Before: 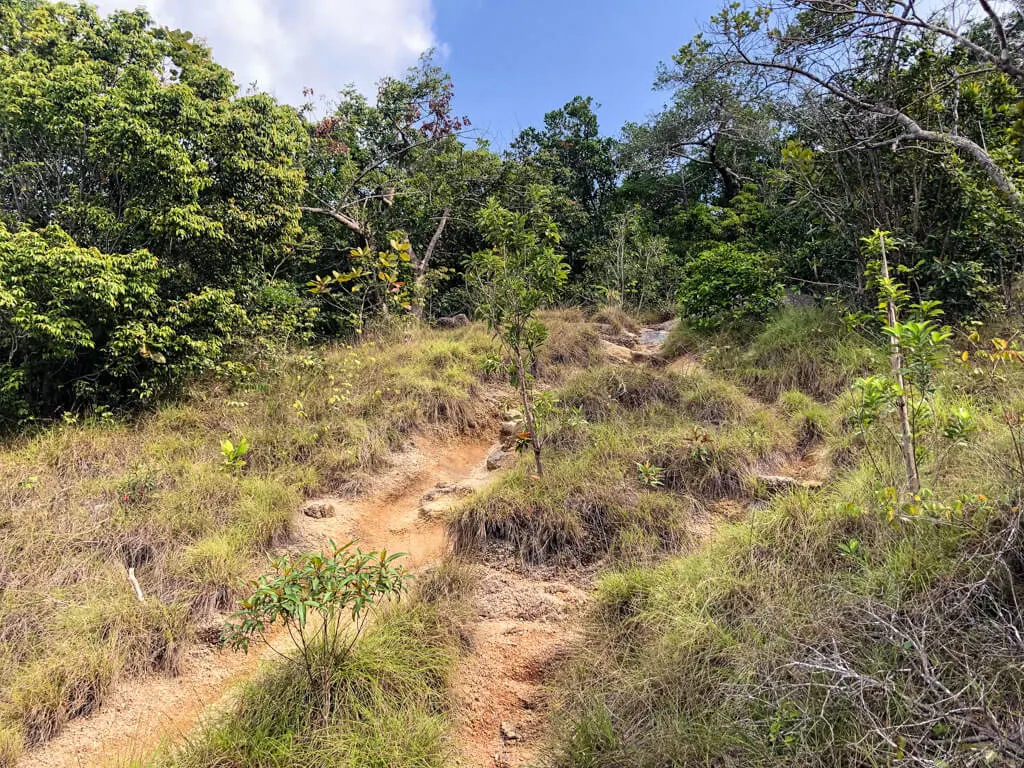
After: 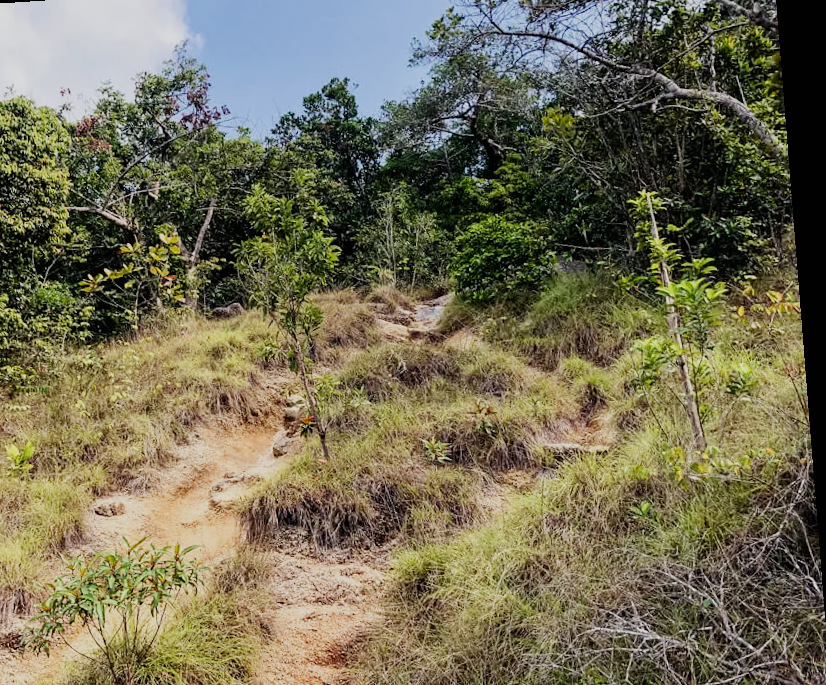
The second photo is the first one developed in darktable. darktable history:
crop: left 23.095%, top 5.827%, bottom 11.854%
sigmoid: skew -0.2, preserve hue 0%, red attenuation 0.1, red rotation 0.035, green attenuation 0.1, green rotation -0.017, blue attenuation 0.15, blue rotation -0.052, base primaries Rec2020
rotate and perspective: rotation -4.2°, shear 0.006, automatic cropping off
